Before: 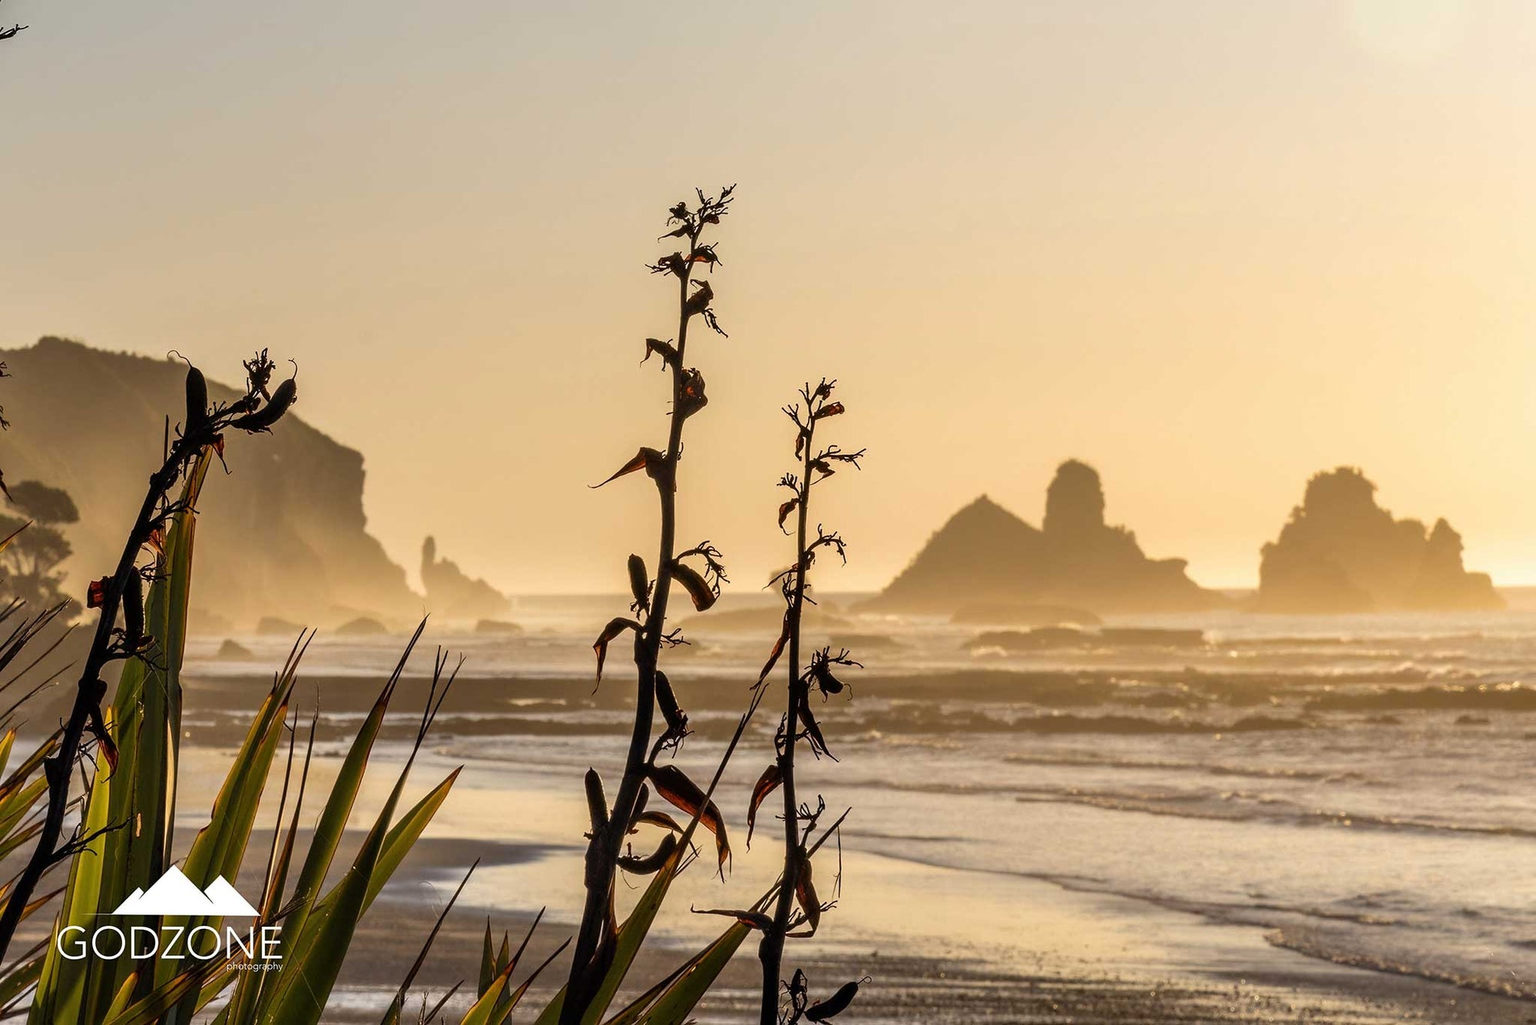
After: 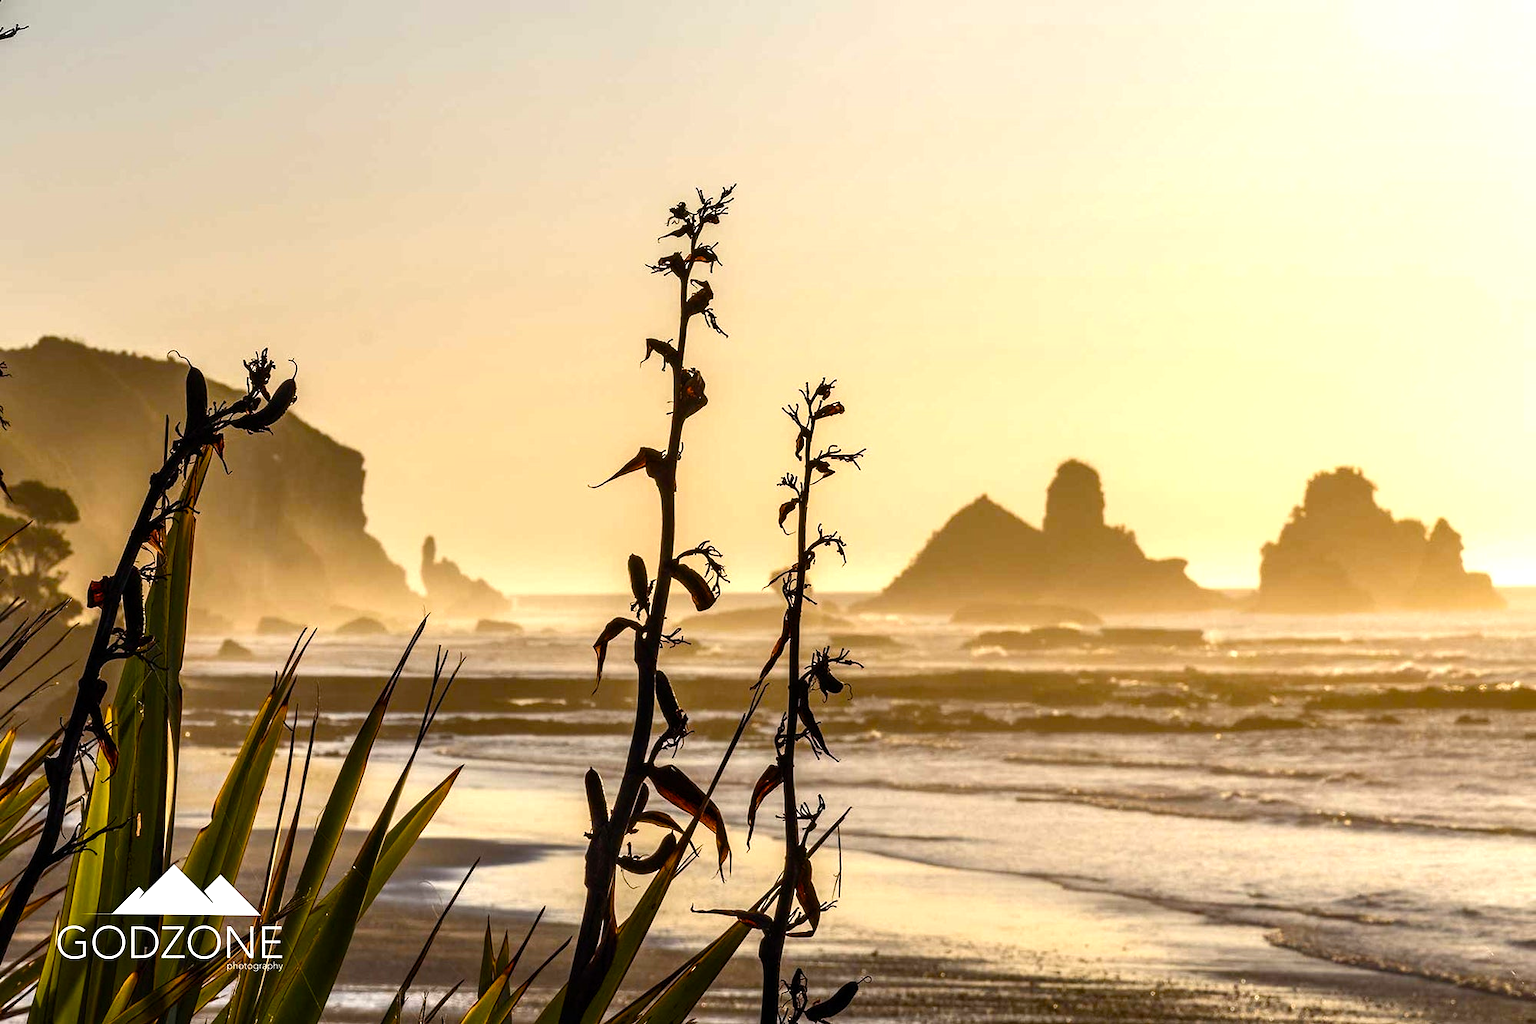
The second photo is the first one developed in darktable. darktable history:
color balance rgb: shadows lift › luminance -9.456%, global offset › hue 169.66°, perceptual saturation grading › global saturation 20%, perceptual saturation grading › highlights -24.918%, perceptual saturation grading › shadows 49.867%, perceptual brilliance grading › highlights 15.778%, perceptual brilliance grading › shadows -14.63%
